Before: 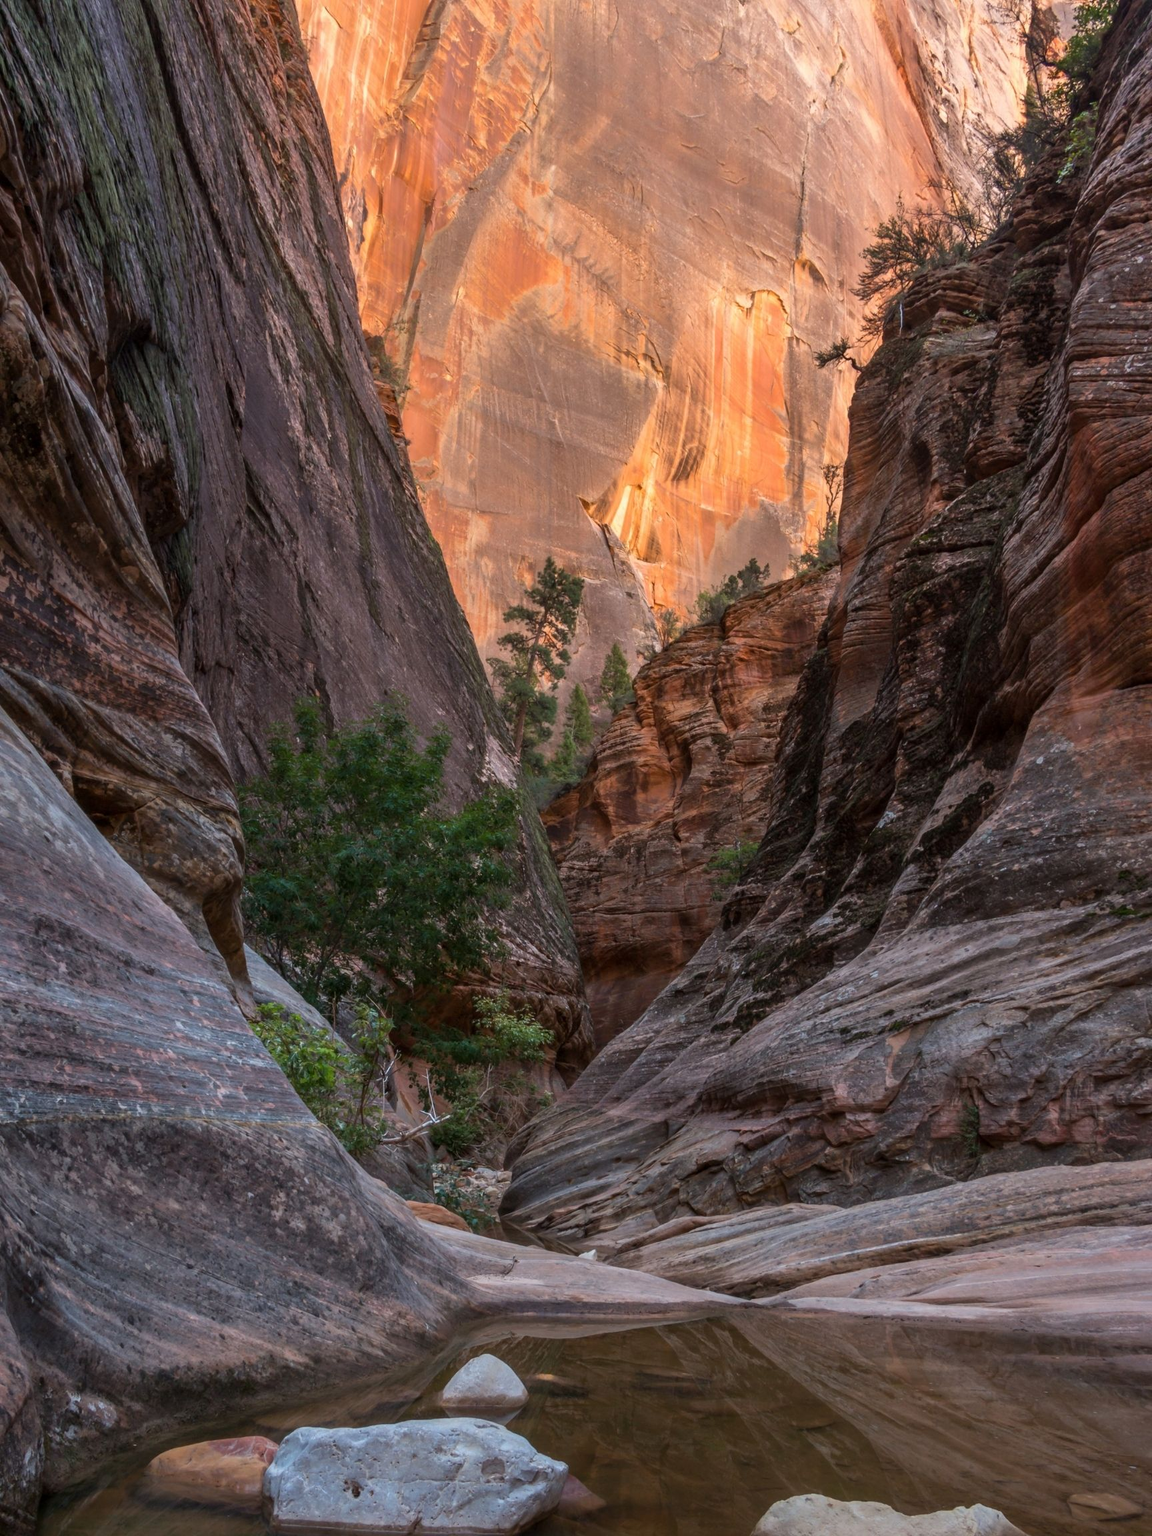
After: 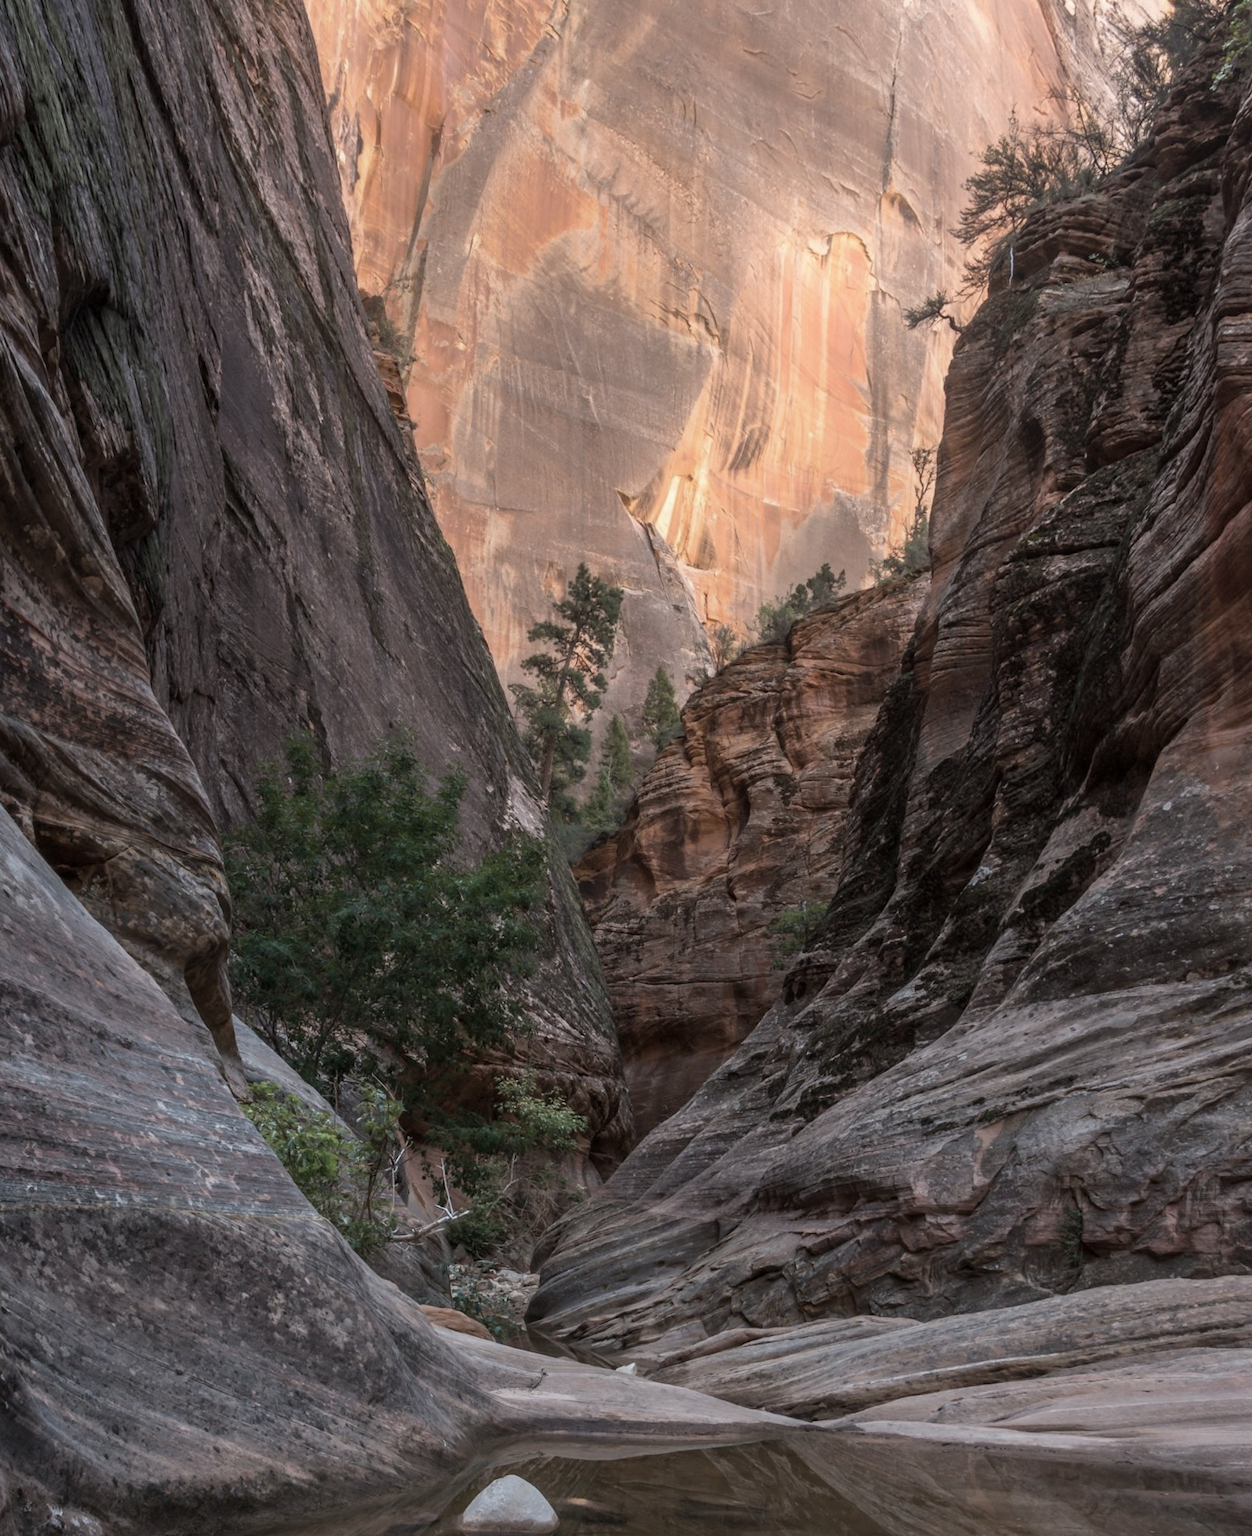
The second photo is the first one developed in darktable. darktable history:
bloom: on, module defaults
rotate and perspective: rotation 0.074°, lens shift (vertical) 0.096, lens shift (horizontal) -0.041, crop left 0.043, crop right 0.952, crop top 0.024, crop bottom 0.979
color correction: saturation 0.57
crop: left 1.507%, top 6.147%, right 1.379%, bottom 6.637%
